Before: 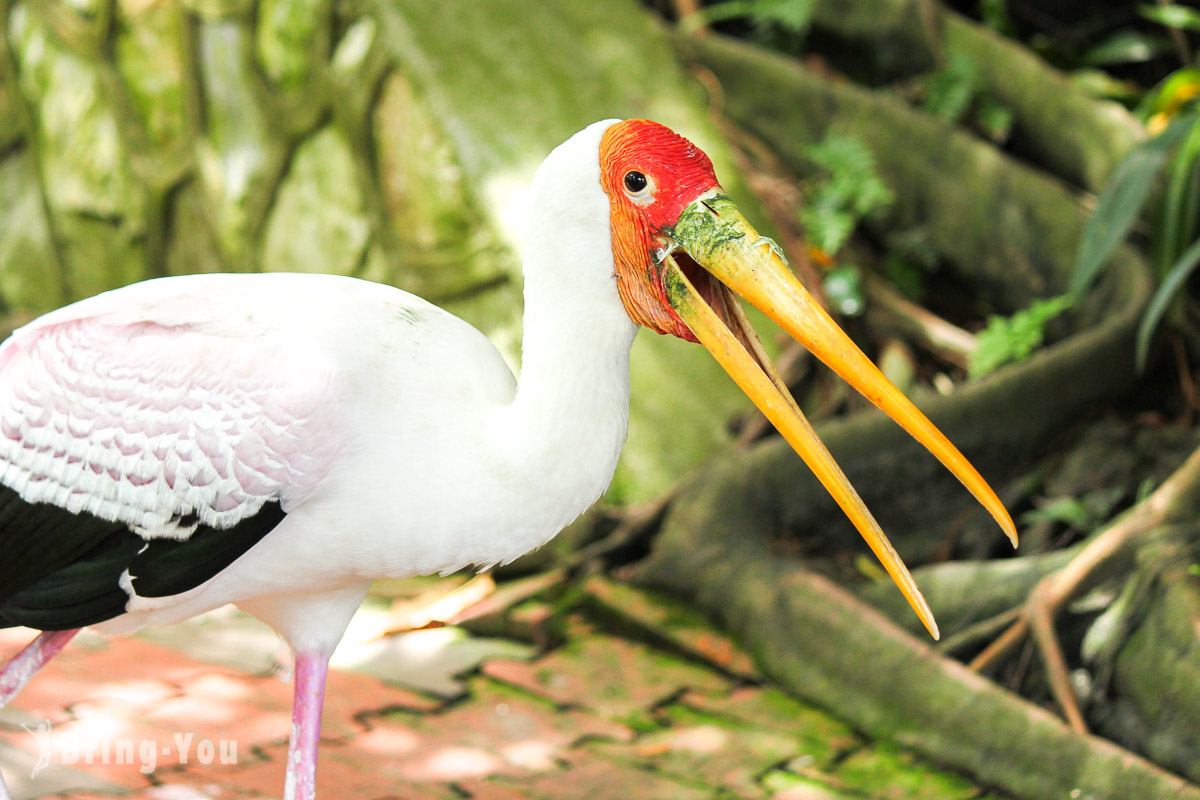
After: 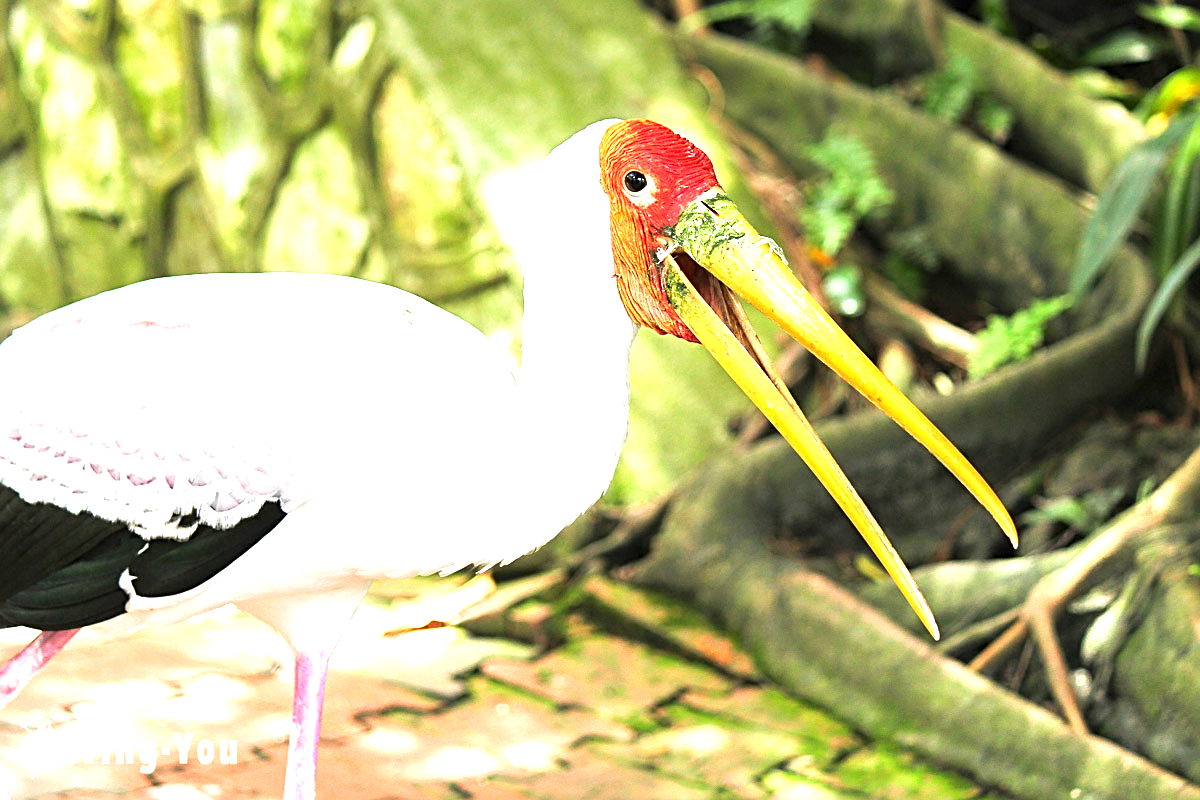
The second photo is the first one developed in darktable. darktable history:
sharpen: radius 2.542, amount 0.652
exposure: black level correction 0, exposure 0.95 EV, compensate highlight preservation false
